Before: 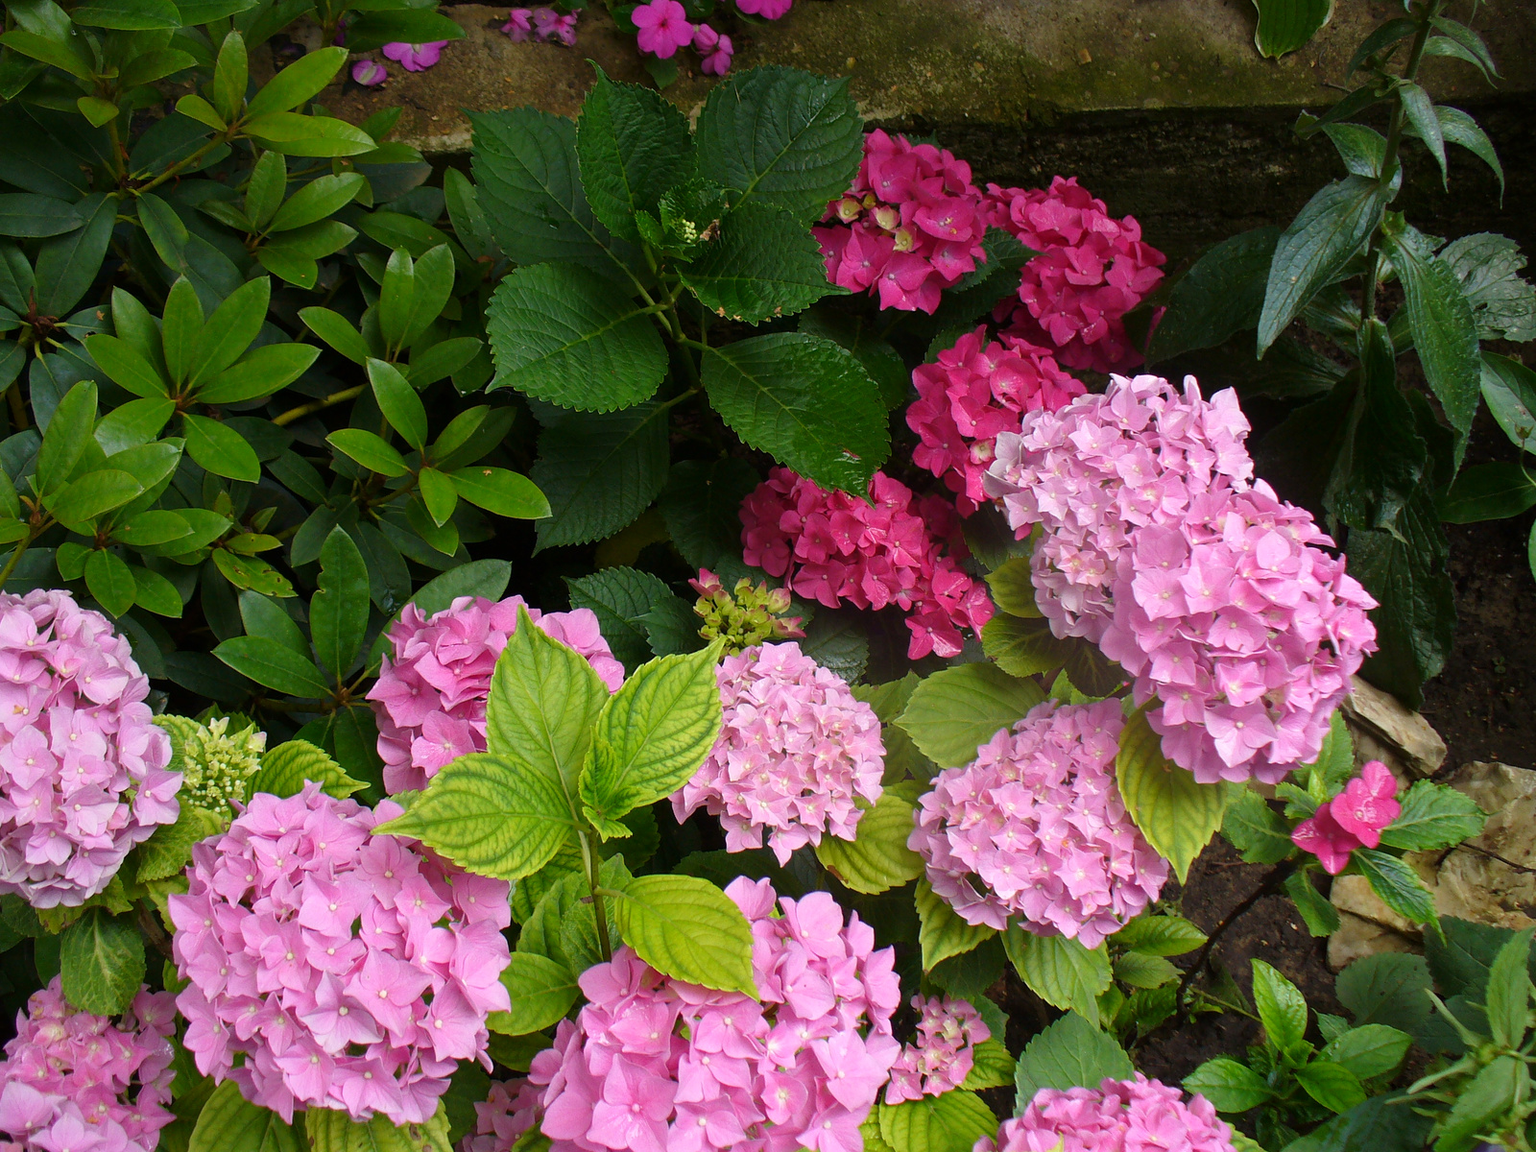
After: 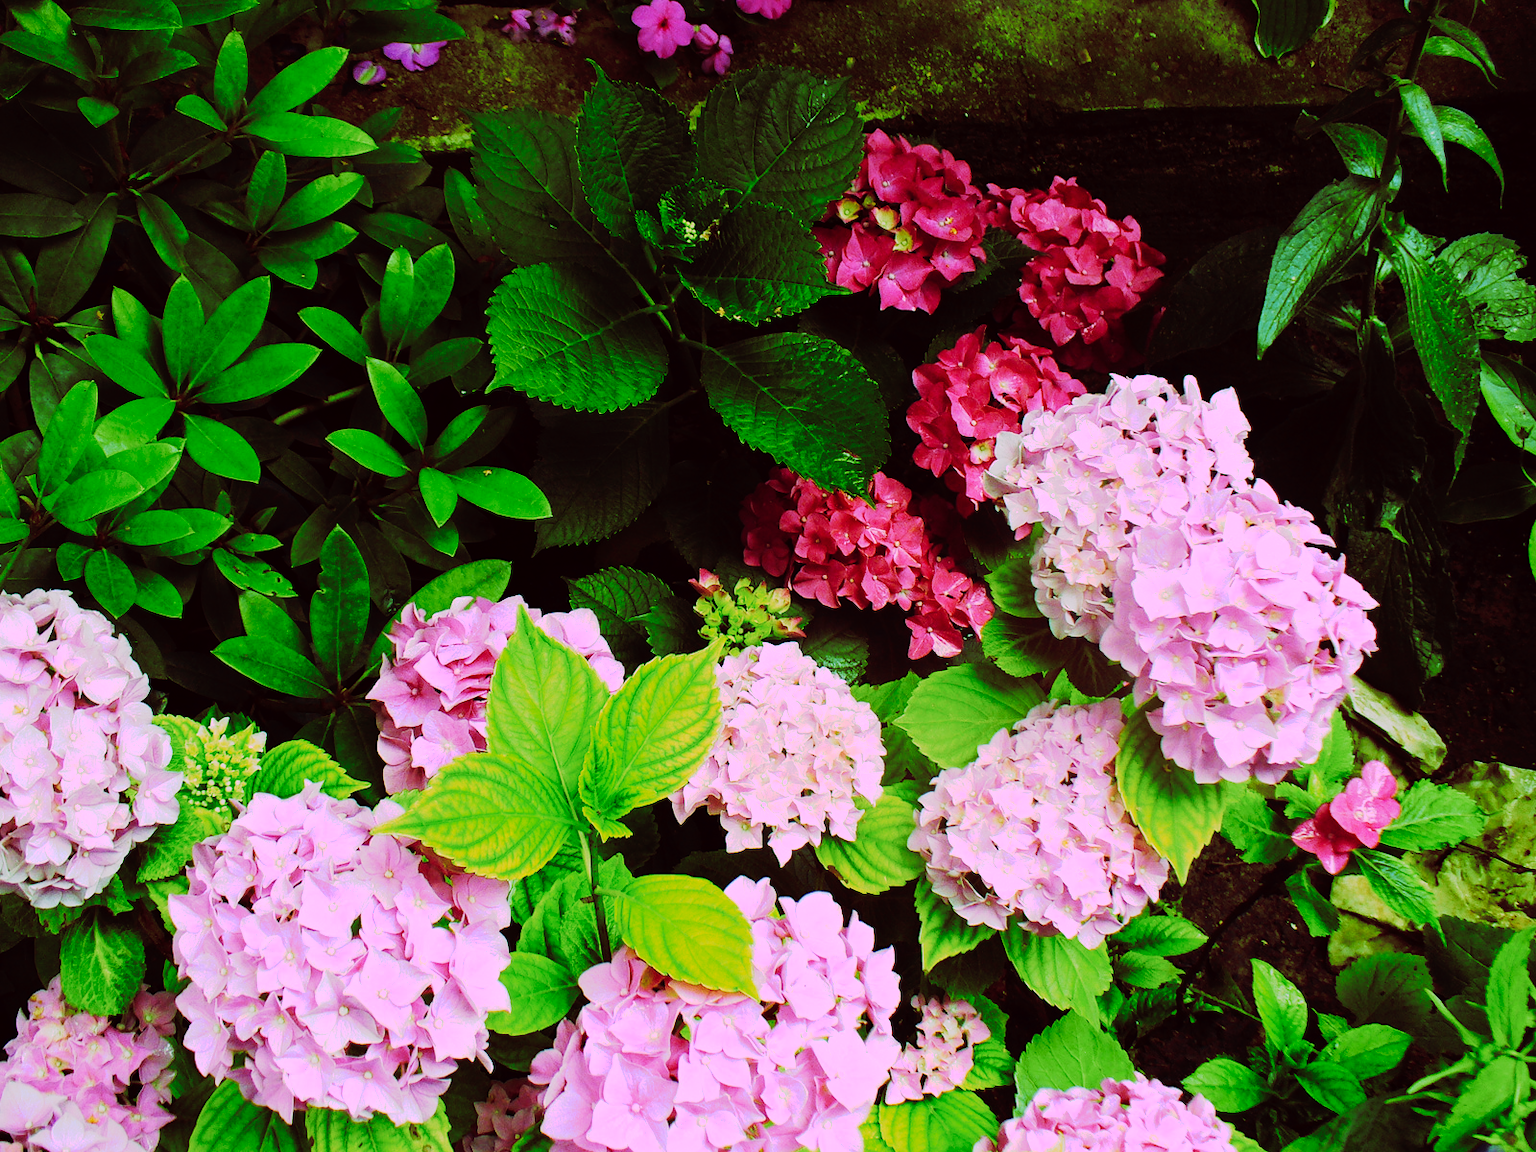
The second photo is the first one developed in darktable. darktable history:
tone curve: curves: ch0 [(0, 0) (0.003, 0.001) (0.011, 0.005) (0.025, 0.009) (0.044, 0.014) (0.069, 0.019) (0.1, 0.028) (0.136, 0.039) (0.177, 0.073) (0.224, 0.134) (0.277, 0.218) (0.335, 0.343) (0.399, 0.488) (0.468, 0.608) (0.543, 0.699) (0.623, 0.773) (0.709, 0.819) (0.801, 0.852) (0.898, 0.874) (1, 1)], preserve colors none
color look up table: target L [85.8, 86.8, 84, 66.16, 64.54, 68.74, 61.53, 60.9, 62.06, 61.25, 53.67, 49.23, 41.34, 26.59, 202.69, 90.28, 78.49, 76.47, 72.28, 50.87, 60.27, 47.13, 44.51, 31.8, 32.66, 6.684, 91.59, 84.73, 70.21, 60.66, 67.96, 58.52, 48.16, 43.45, 35.97, 36.48, 38.2, 28.99, 29.15, 21.08, 19.88, 88.81, 64.67, 65.07, 66.83, 55.68, 49.42, 35.95, 4.363], target a [45.12, 46.02, 32.38, -42.65, -33.55, -31.93, -57.49, -51.68, -33.12, -38.35, -45.62, -32.9, -22.8, -15.98, 0, 44.23, 25.16, 28.64, 38.48, 50.19, -11.6, 63.25, -7.093, 9.263, 27.47, 25.6, 46.87, 64.66, -18.08, 91.61, 63.79, -9.134, 14.16, 39.57, 53, 37.62, 14.01, -1.915, 46.01, 25.16, 26.19, 46.13, -31.67, -28.45, -18.34, -20.78, -25.81, -3.808, 1.251], target b [-36.36, 60.84, 84.58, 55.87, -66.47, 41.28, 30.68, 19.15, 49.91, 37.96, 37.87, 31.81, 14.42, 18.44, -0.002, -10.77, 76.3, 63.32, 24.65, 39.65, 28.77, 1.052, 28.2, 17.72, 24.8, 9.773, -27.97, -38.05, -2.208, -73.56, -48.29, -81.11, -31.08, -98.84, -117.69, -16.85, -75.54, -1.394, -113.67, -13.7, -34.57, -32.16, -72.53, -65.56, -65.74, -61.29, 1.101, -18.45, -9.711], num patches 49
